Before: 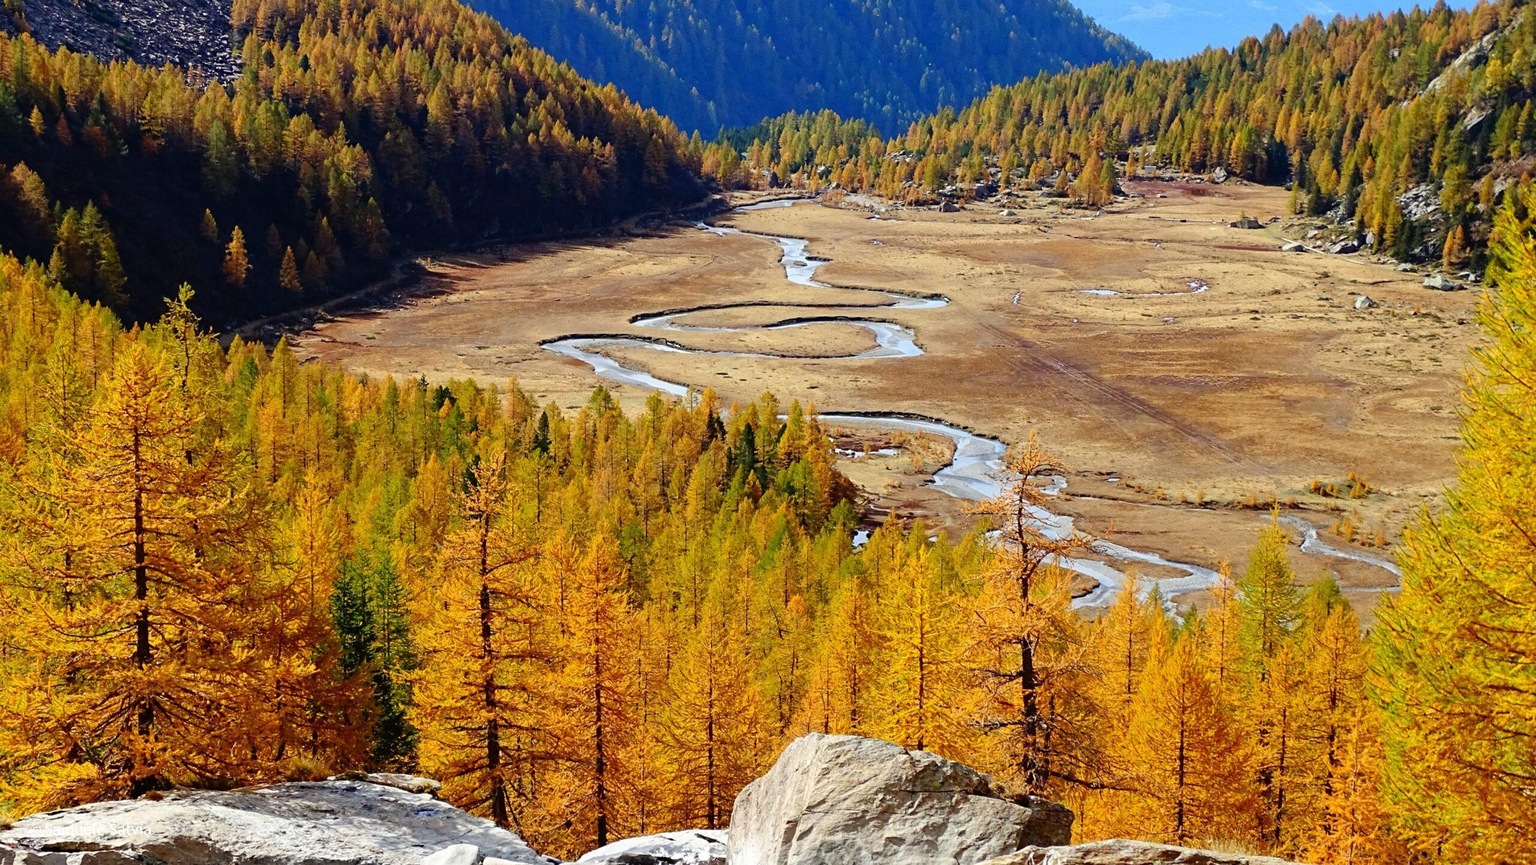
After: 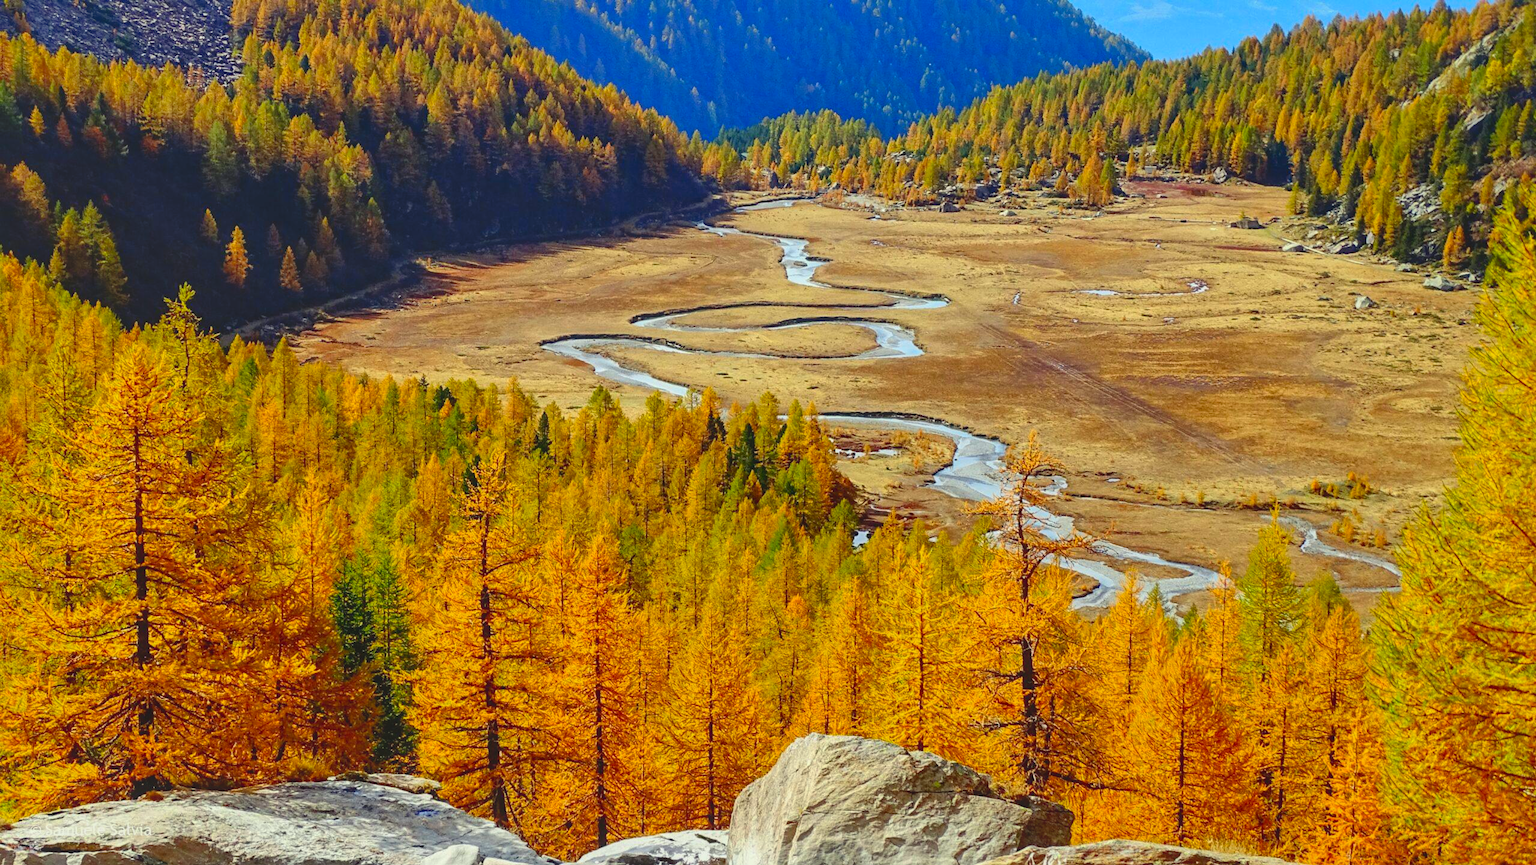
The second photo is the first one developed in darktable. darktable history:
color correction: highlights a* -4.28, highlights b* 6.53
local contrast: on, module defaults
levels: levels [0, 0.476, 0.951]
contrast brightness saturation: contrast -0.19, saturation 0.19
shadows and highlights: on, module defaults
